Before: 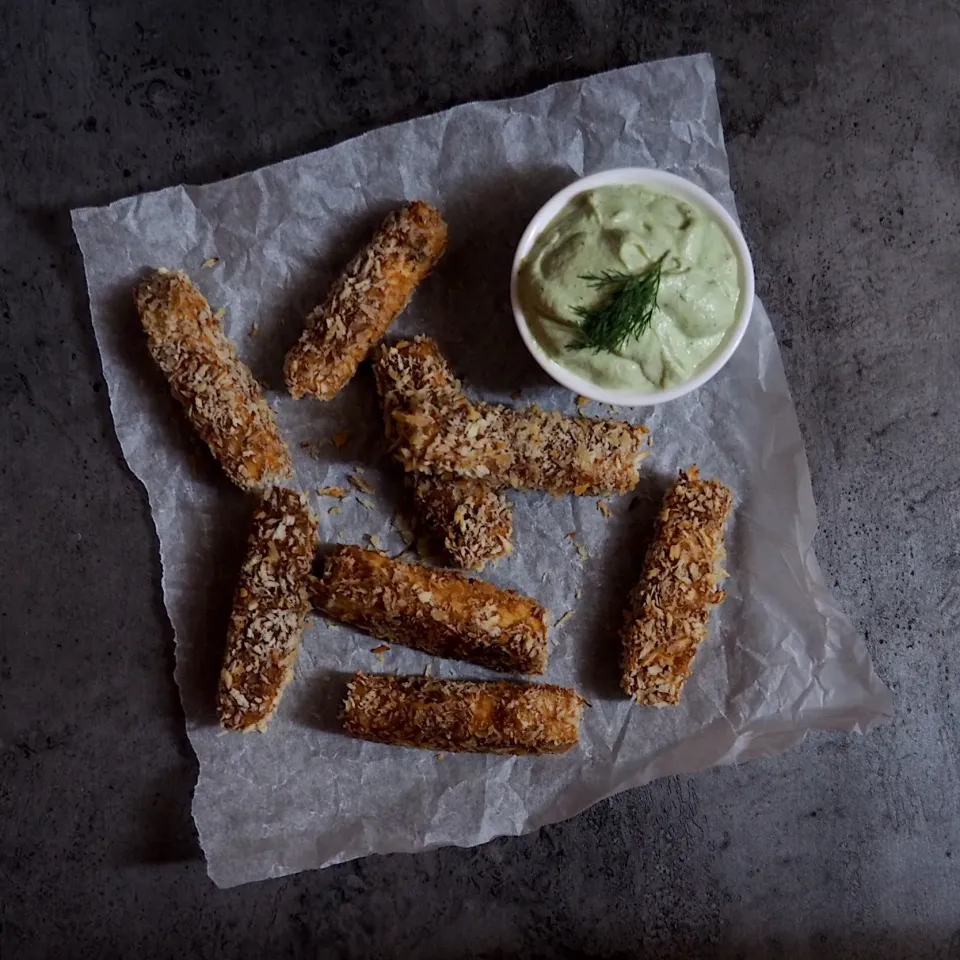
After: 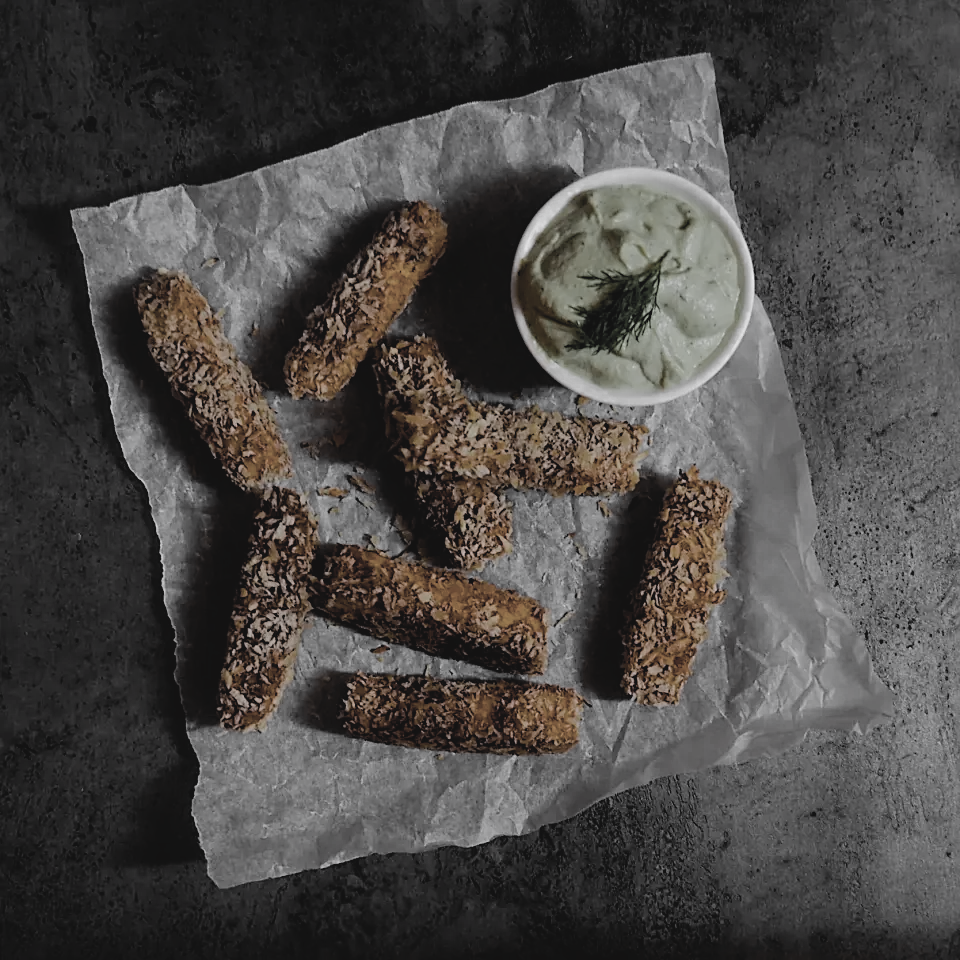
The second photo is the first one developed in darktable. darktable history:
contrast brightness saturation: contrast -0.11
color zones: curves: ch0 [(0, 0.613) (0.01, 0.613) (0.245, 0.448) (0.498, 0.529) (0.642, 0.665) (0.879, 0.777) (0.99, 0.613)]; ch1 [(0, 0.035) (0.121, 0.189) (0.259, 0.197) (0.415, 0.061) (0.589, 0.022) (0.732, 0.022) (0.857, 0.026) (0.991, 0.053)]
tone equalizer: on, module defaults
filmic rgb: black relative exposure -7.65 EV, white relative exposure 4.56 EV, hardness 3.61, color science v6 (2022)
color balance rgb: linear chroma grading › global chroma 15%, perceptual saturation grading › global saturation 30%
sharpen: on, module defaults
